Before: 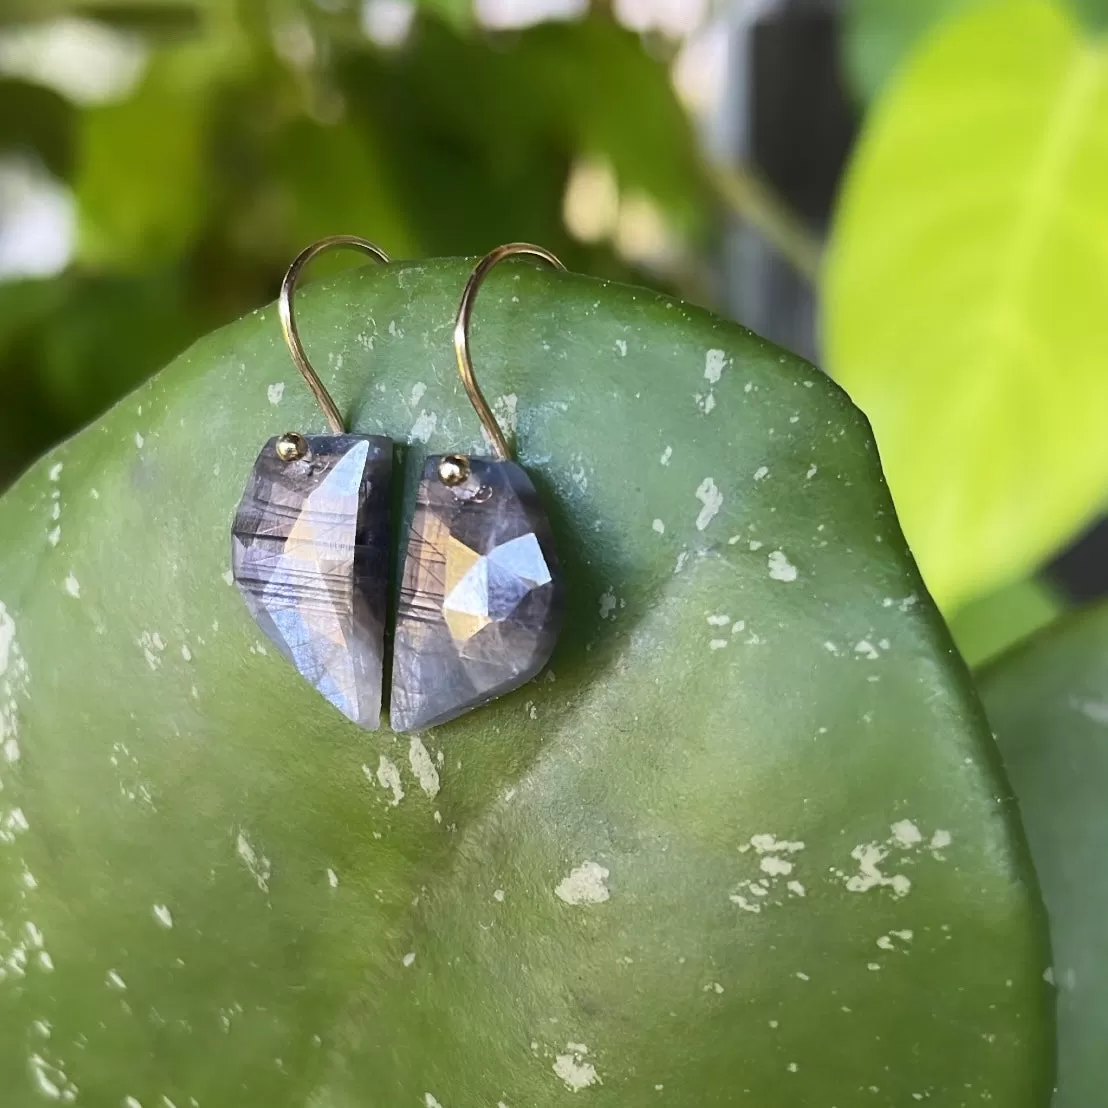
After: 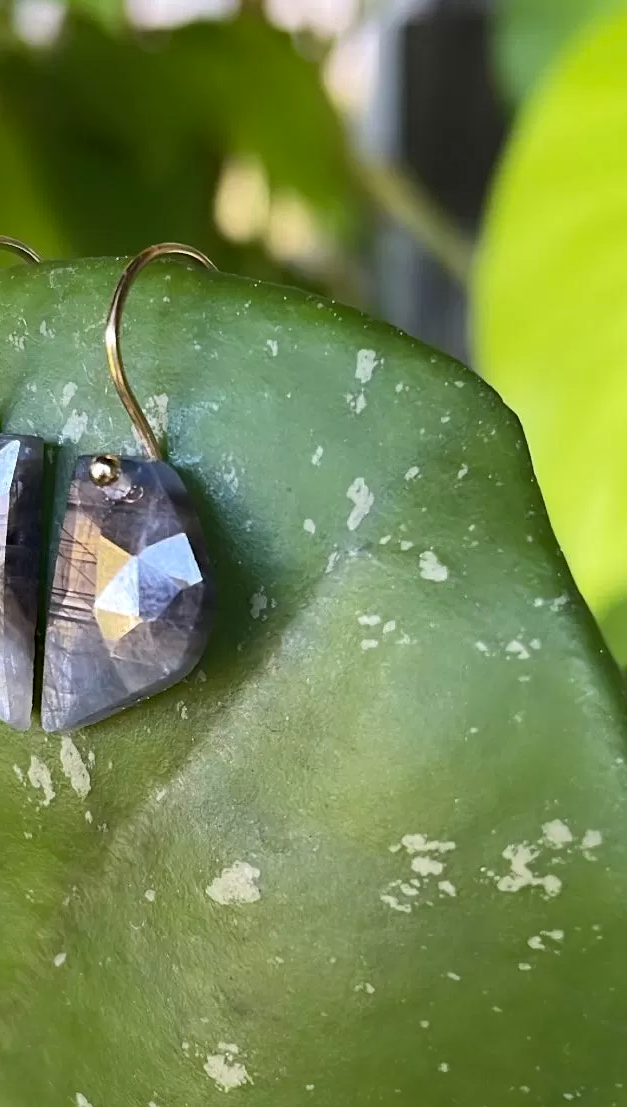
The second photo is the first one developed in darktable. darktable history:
crop: left 31.532%, top 0.018%, right 11.807%
haze removal: compatibility mode true, adaptive false
